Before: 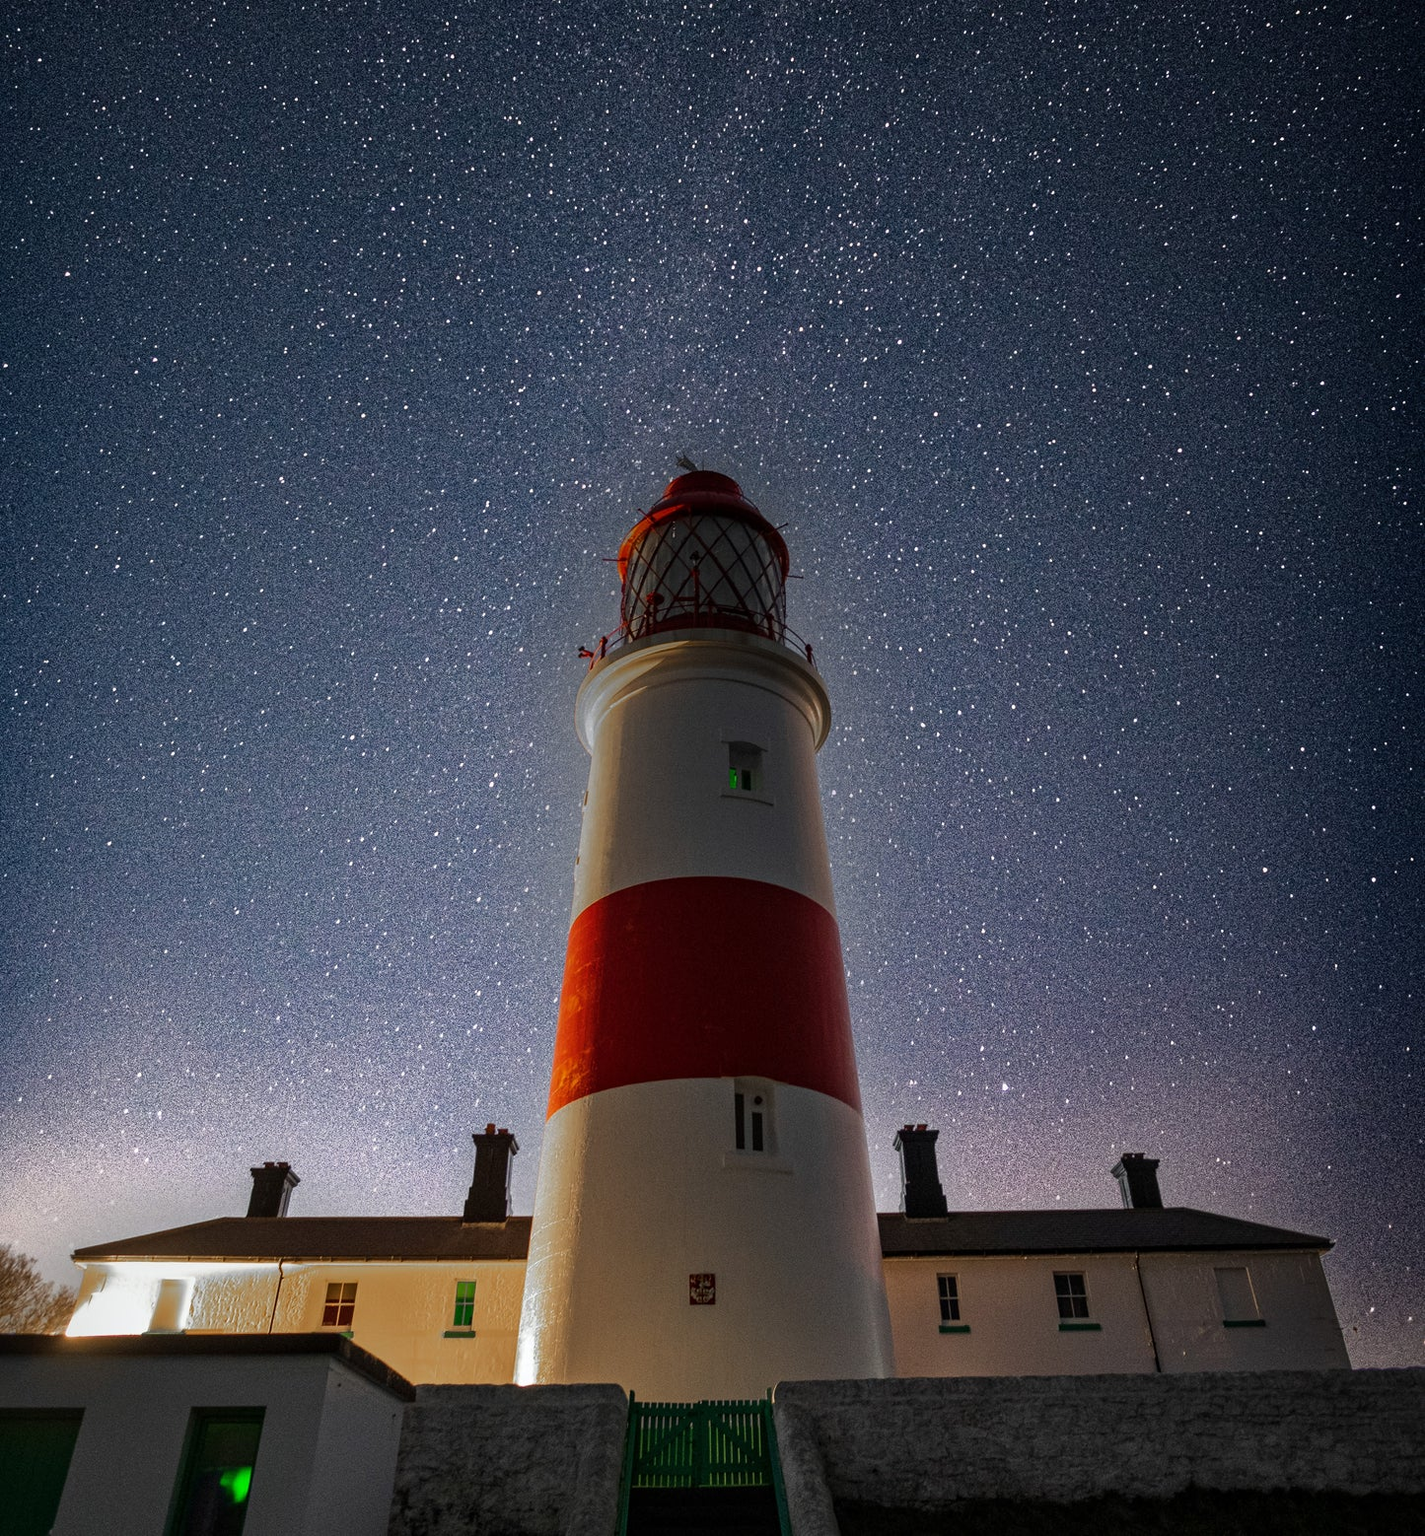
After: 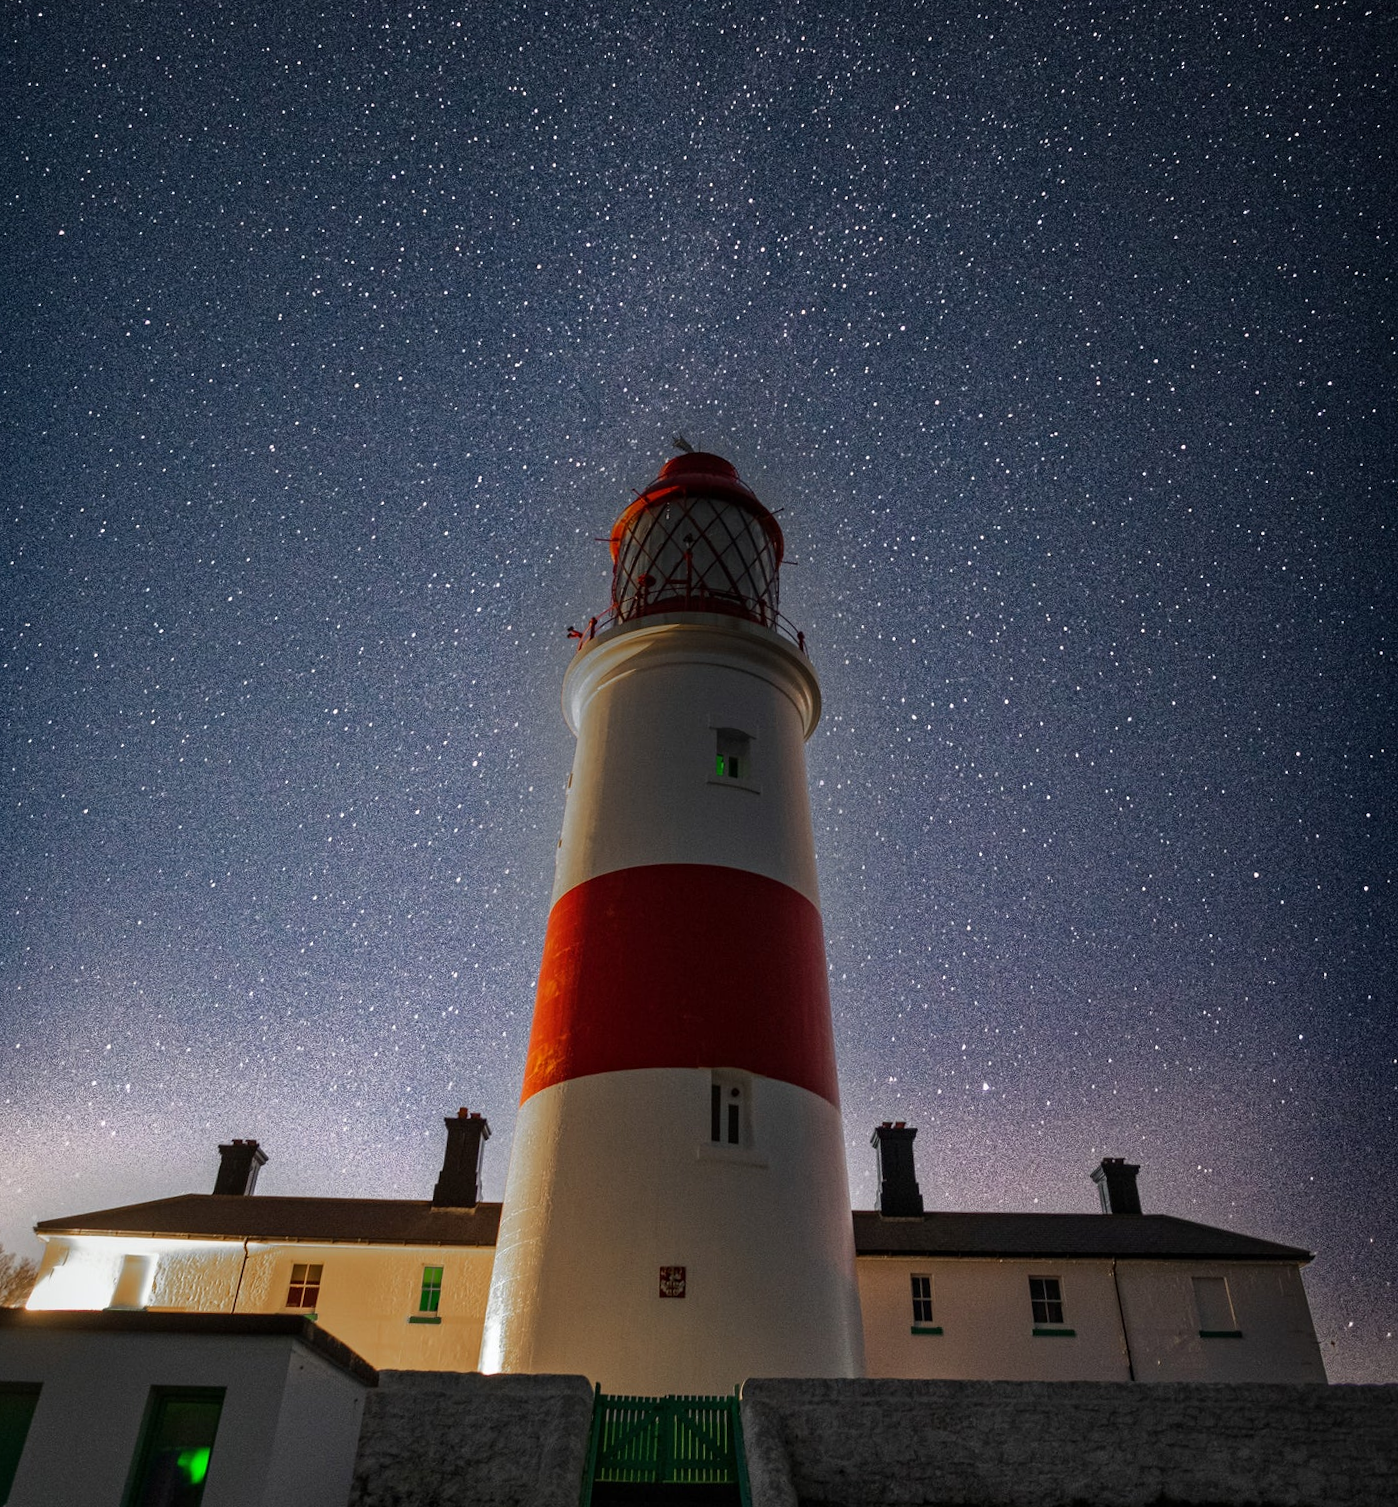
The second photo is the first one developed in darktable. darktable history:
crop and rotate: angle -1.81°
